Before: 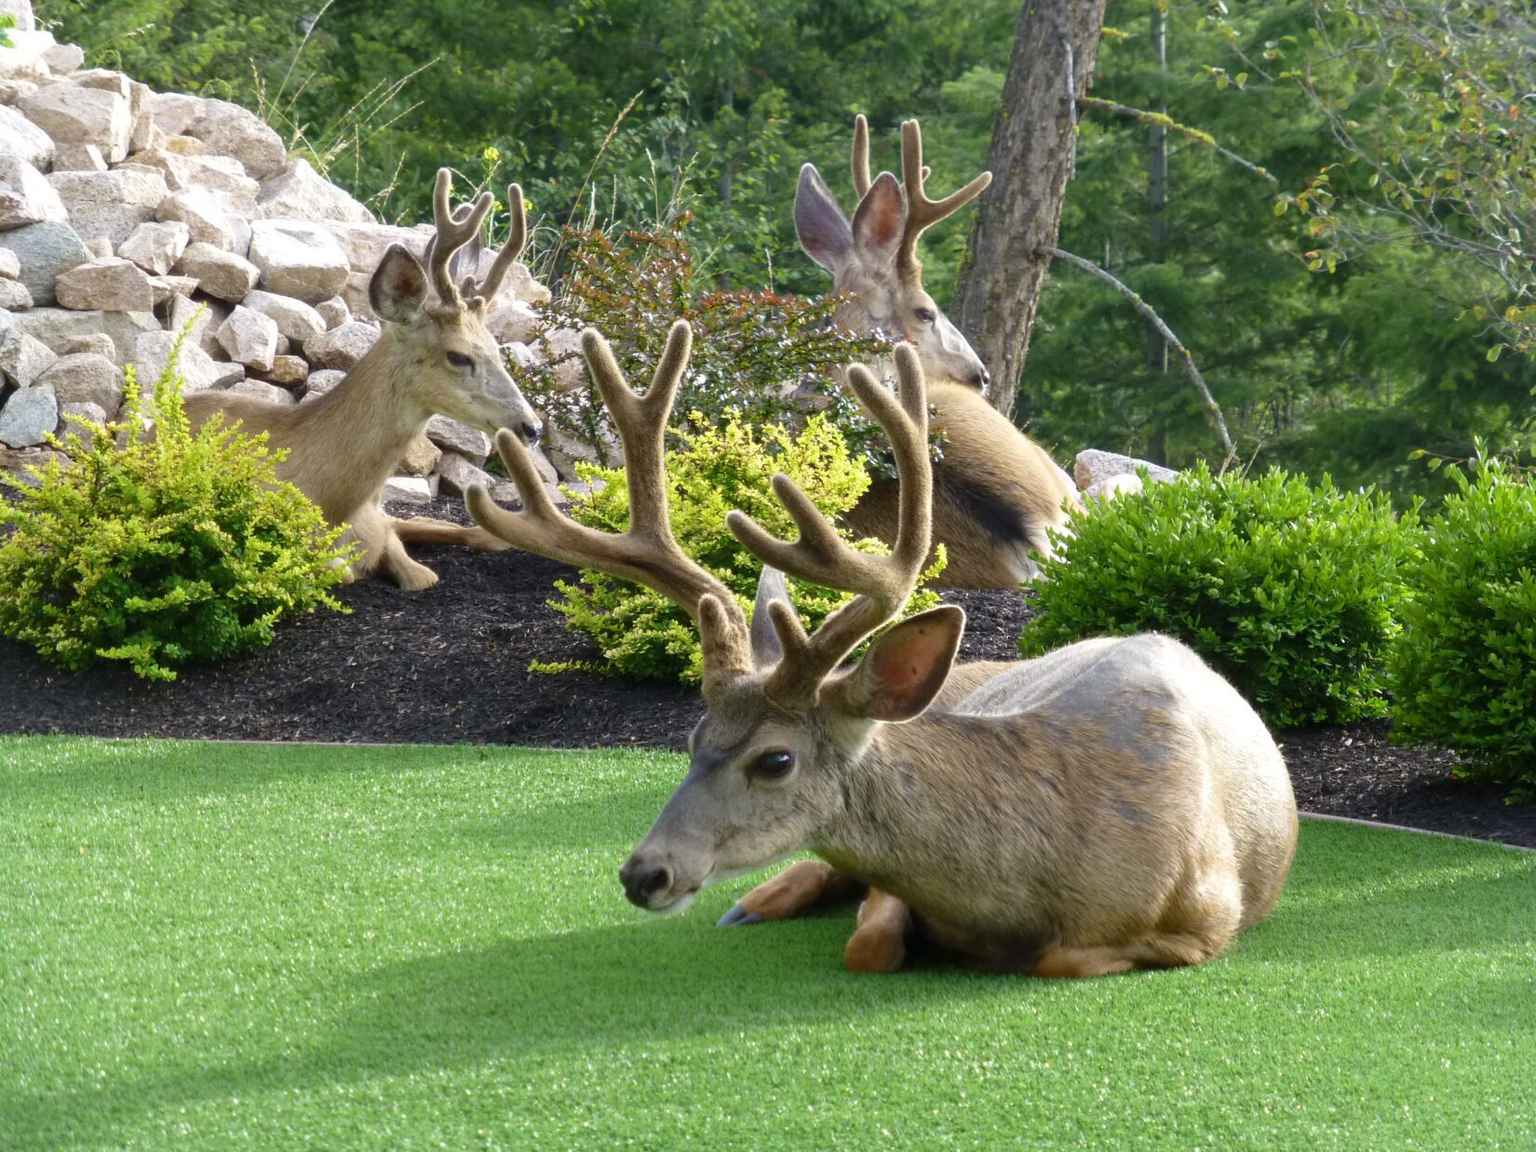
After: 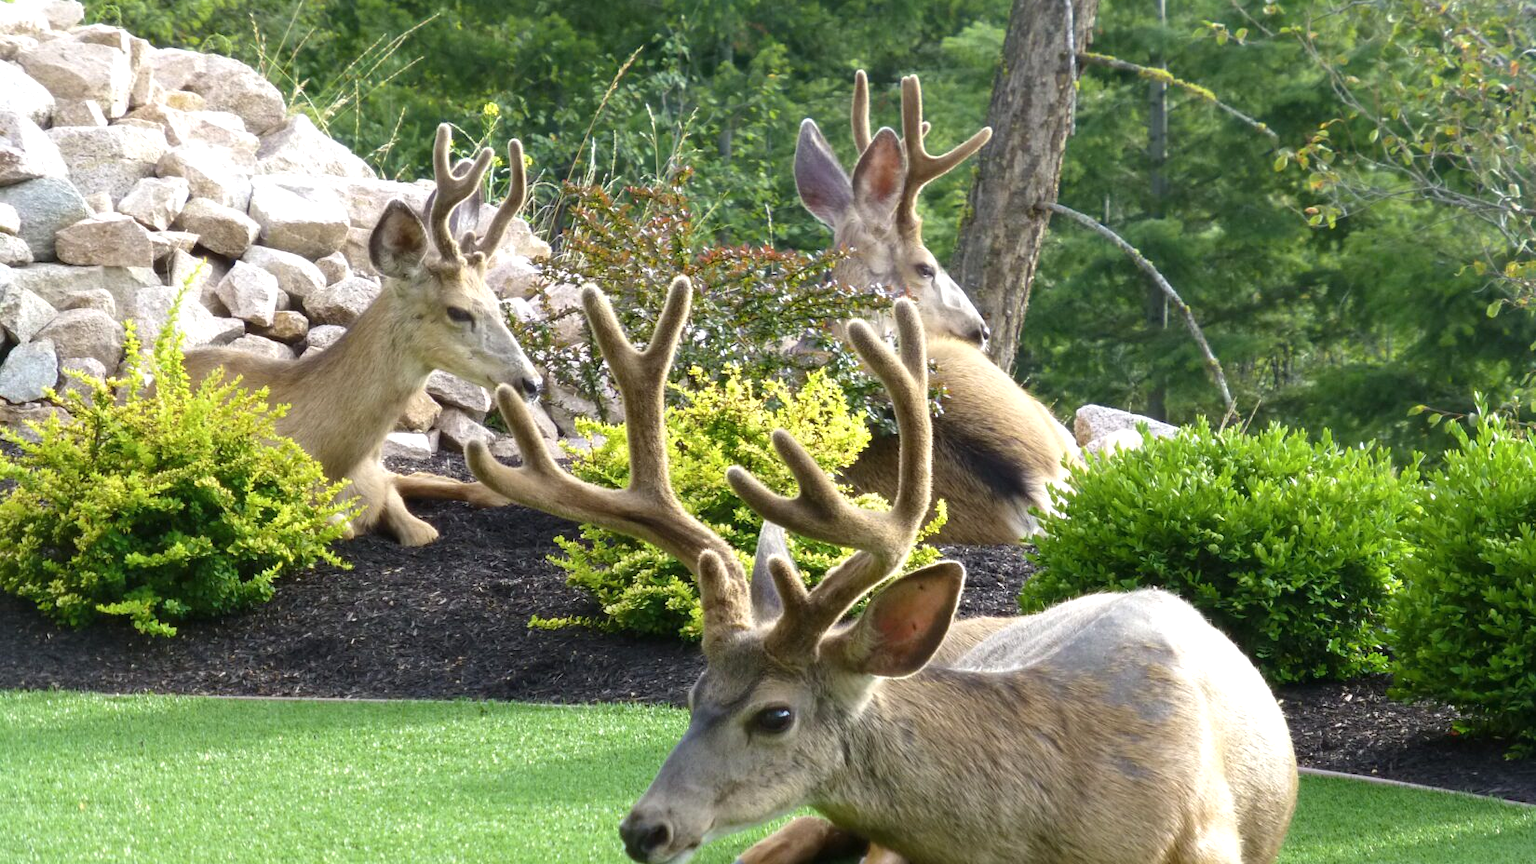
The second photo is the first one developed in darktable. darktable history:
contrast brightness saturation: saturation -0.09
exposure: exposure 0.201 EV, compensate exposure bias true, compensate highlight preservation false
color balance rgb: highlights gain › luminance 14.593%, perceptual saturation grading › global saturation 0.781%, perceptual brilliance grading › global brilliance 2.11%, perceptual brilliance grading › highlights -3.954%, global vibrance 20%
crop: top 3.952%, bottom 20.951%
